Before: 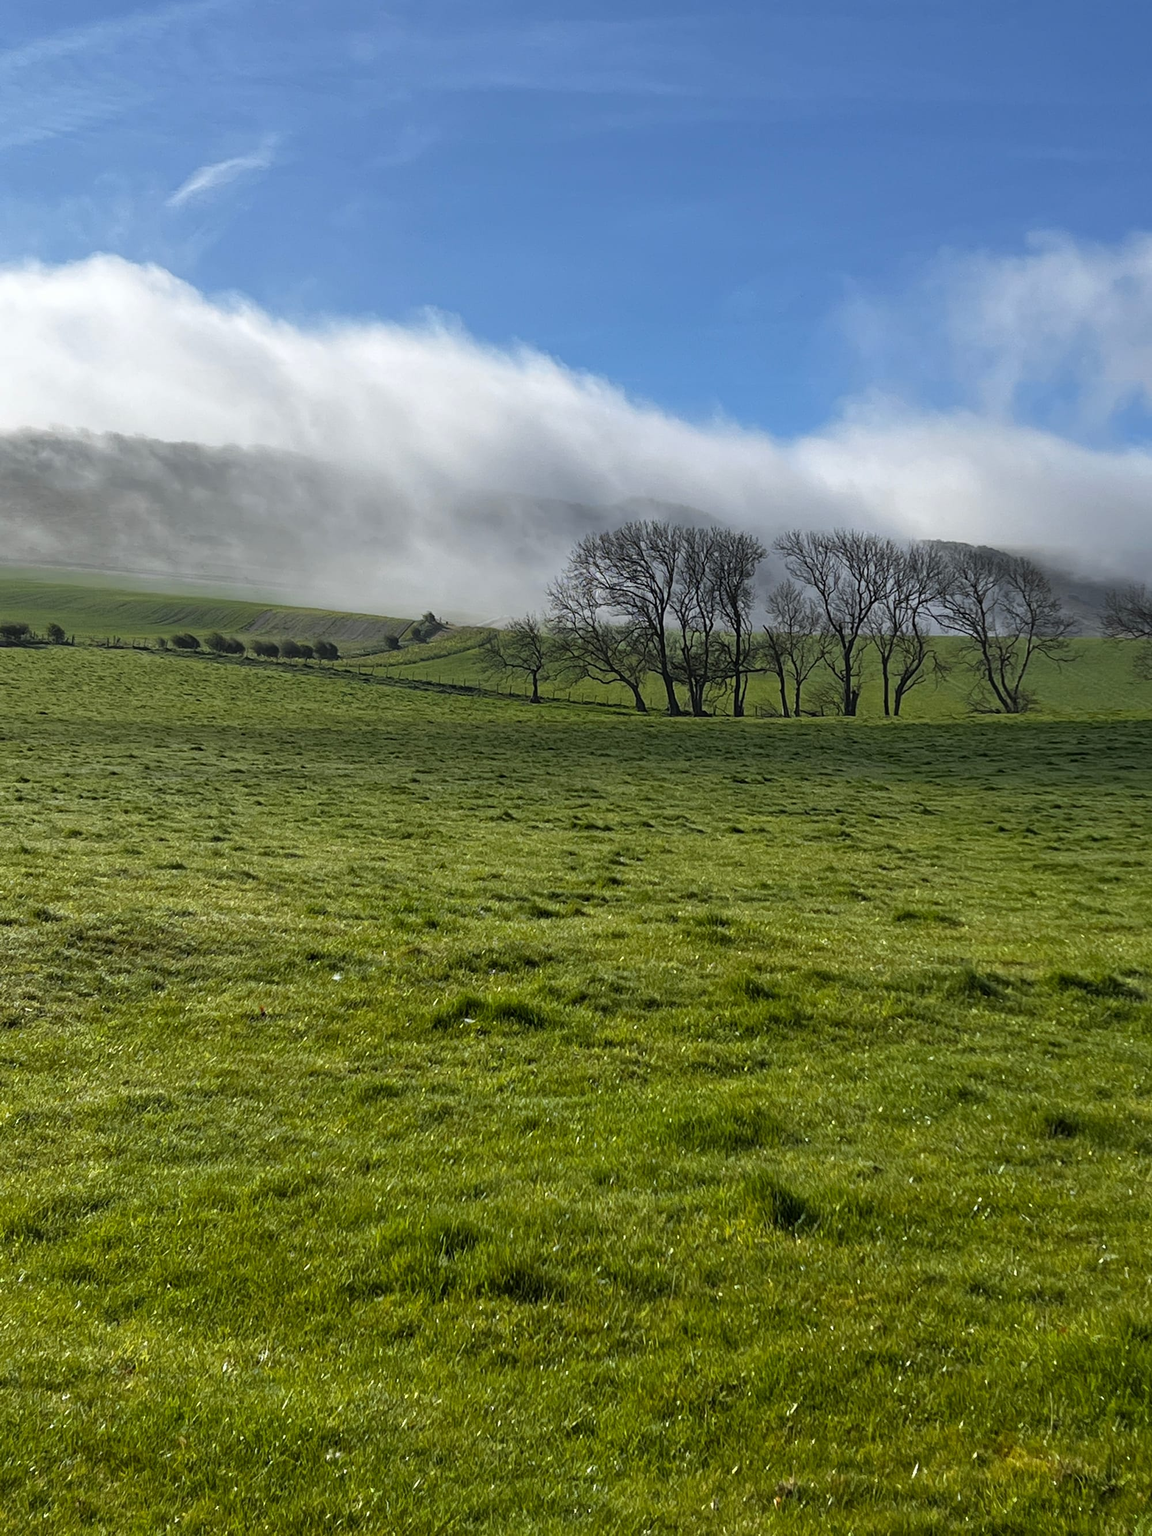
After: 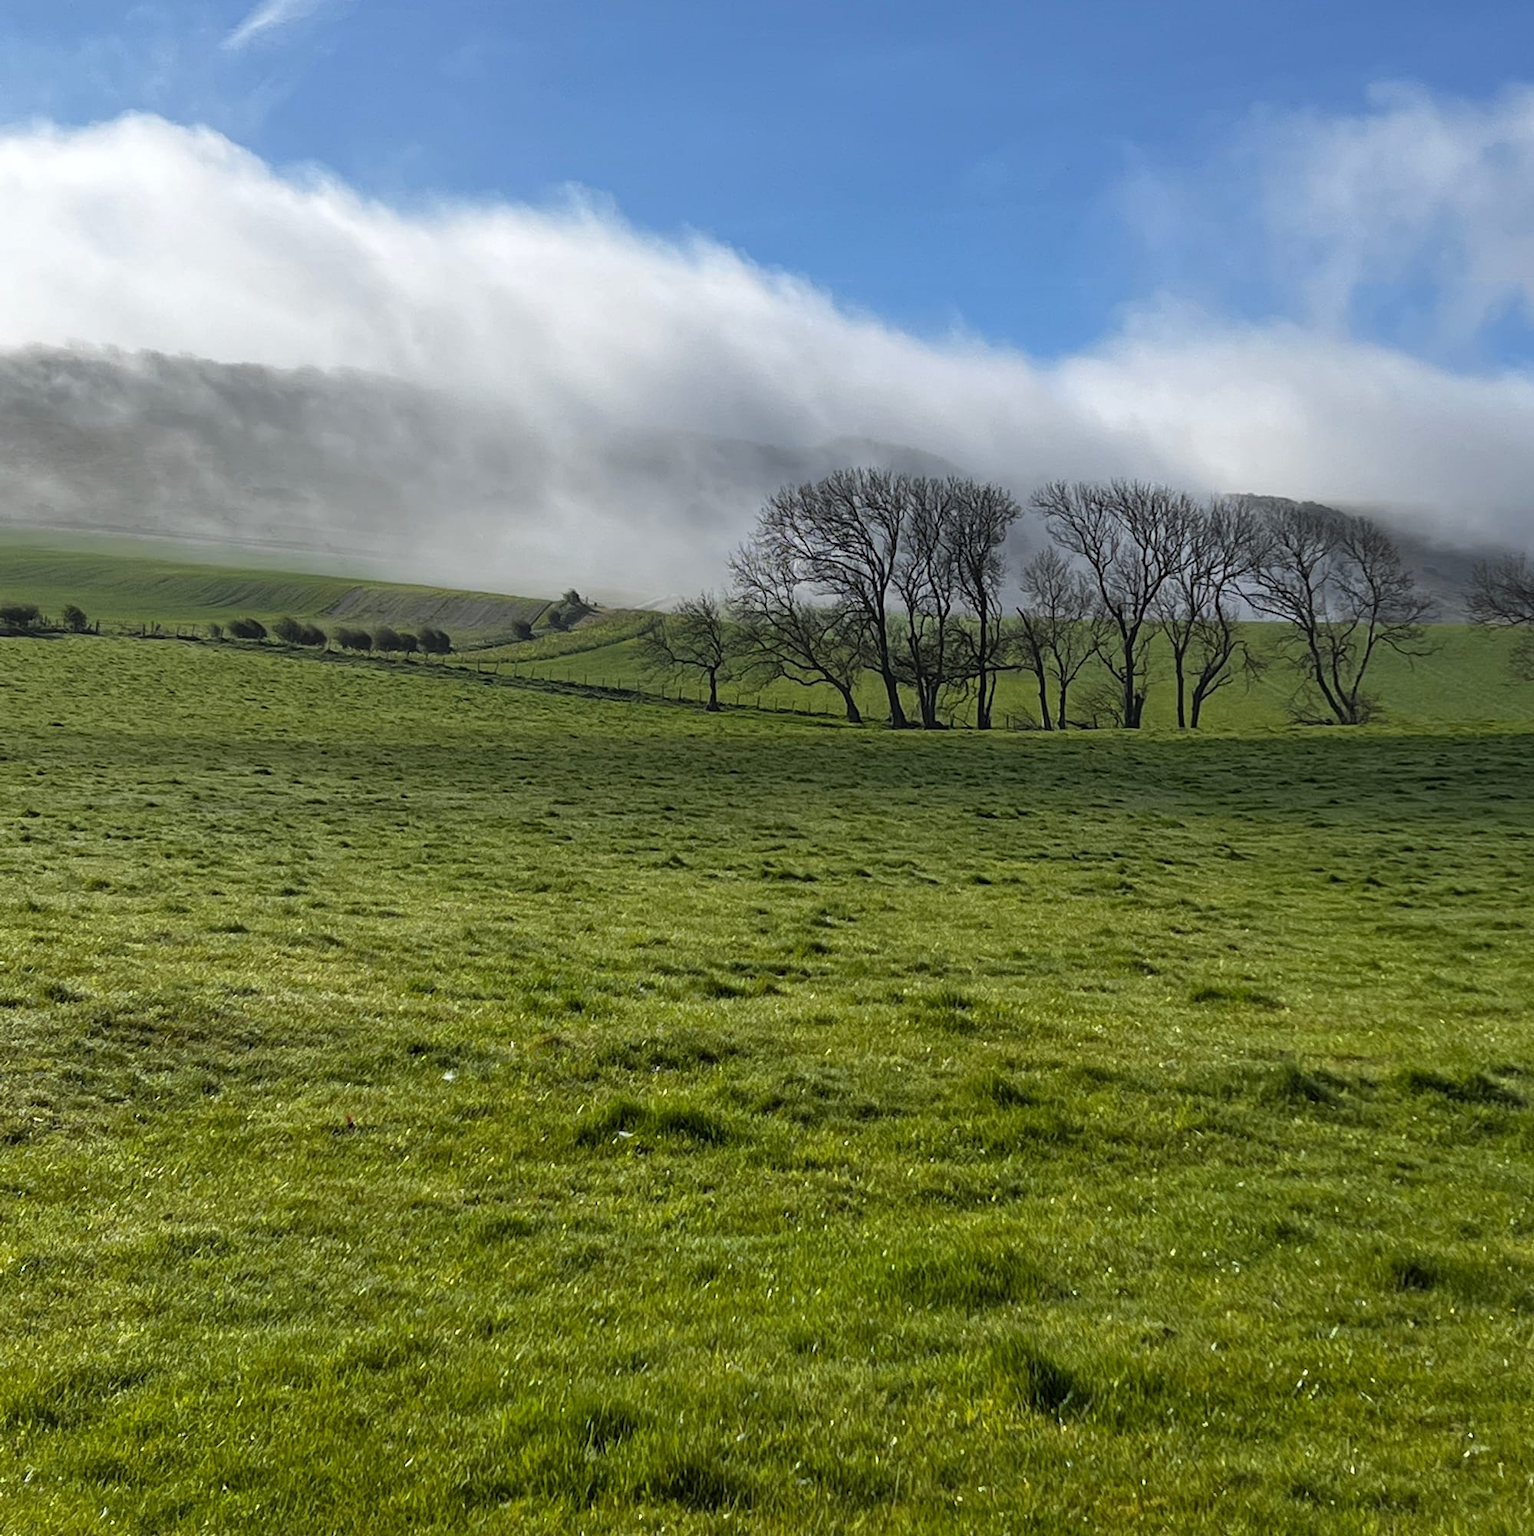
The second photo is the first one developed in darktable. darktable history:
exposure: exposure 0.019 EV, compensate highlight preservation false
crop: top 11.035%, bottom 13.872%
